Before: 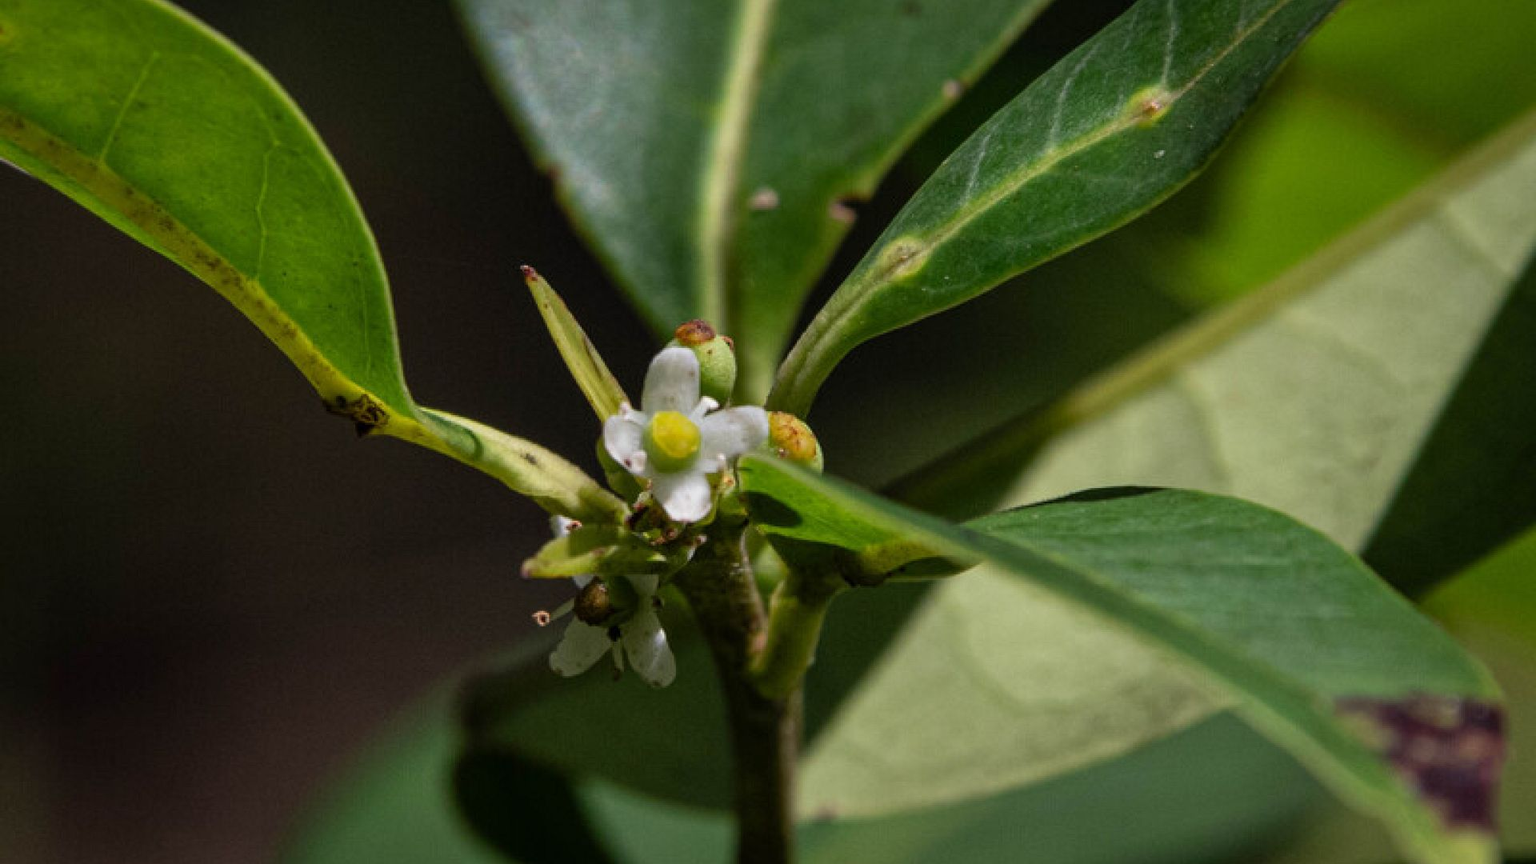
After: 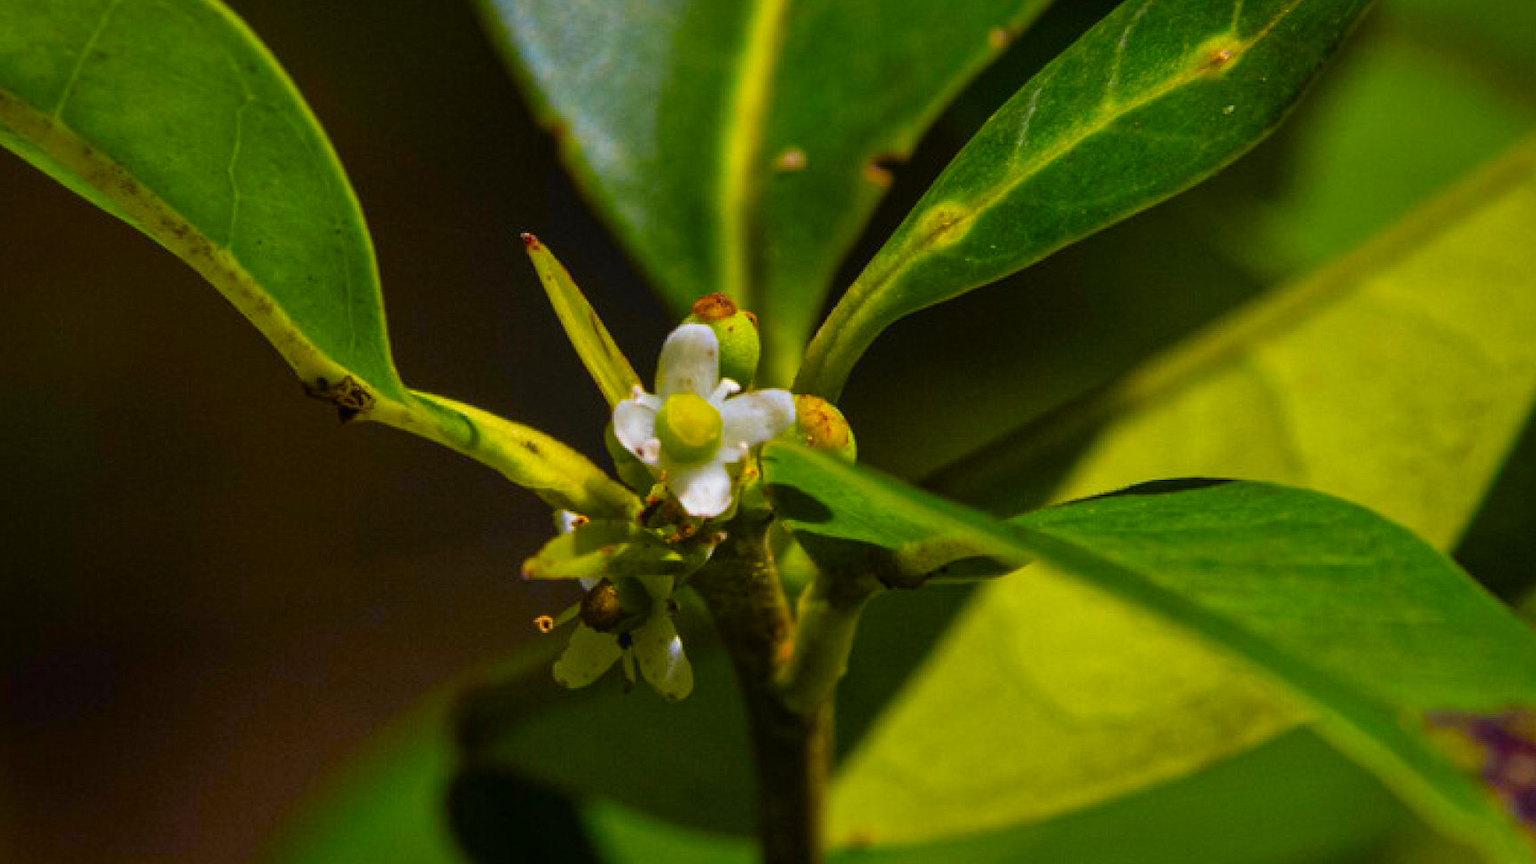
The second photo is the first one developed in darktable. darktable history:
tone equalizer: on, module defaults
crop: left 3.305%, top 6.436%, right 6.389%, bottom 3.258%
bloom: size 38%, threshold 95%, strength 30%
color balance rgb: linear chroma grading › global chroma 15%, perceptual saturation grading › global saturation 30%
color contrast: green-magenta contrast 1.12, blue-yellow contrast 1.95, unbound 0
